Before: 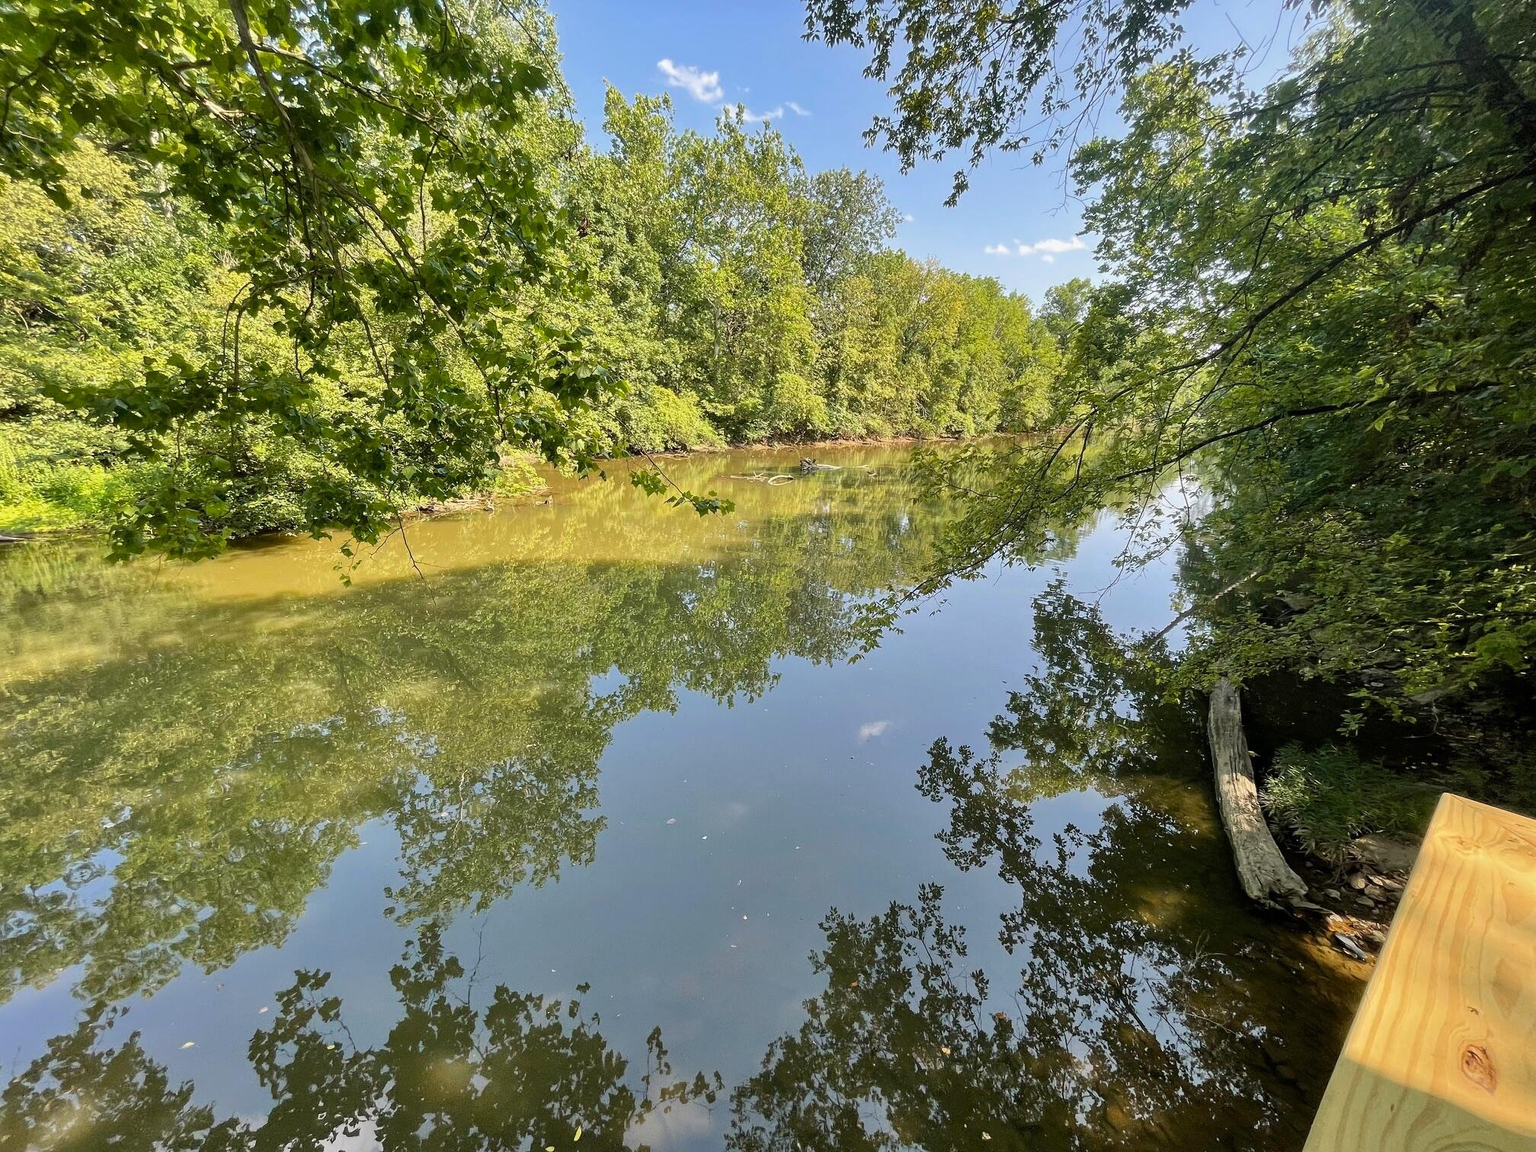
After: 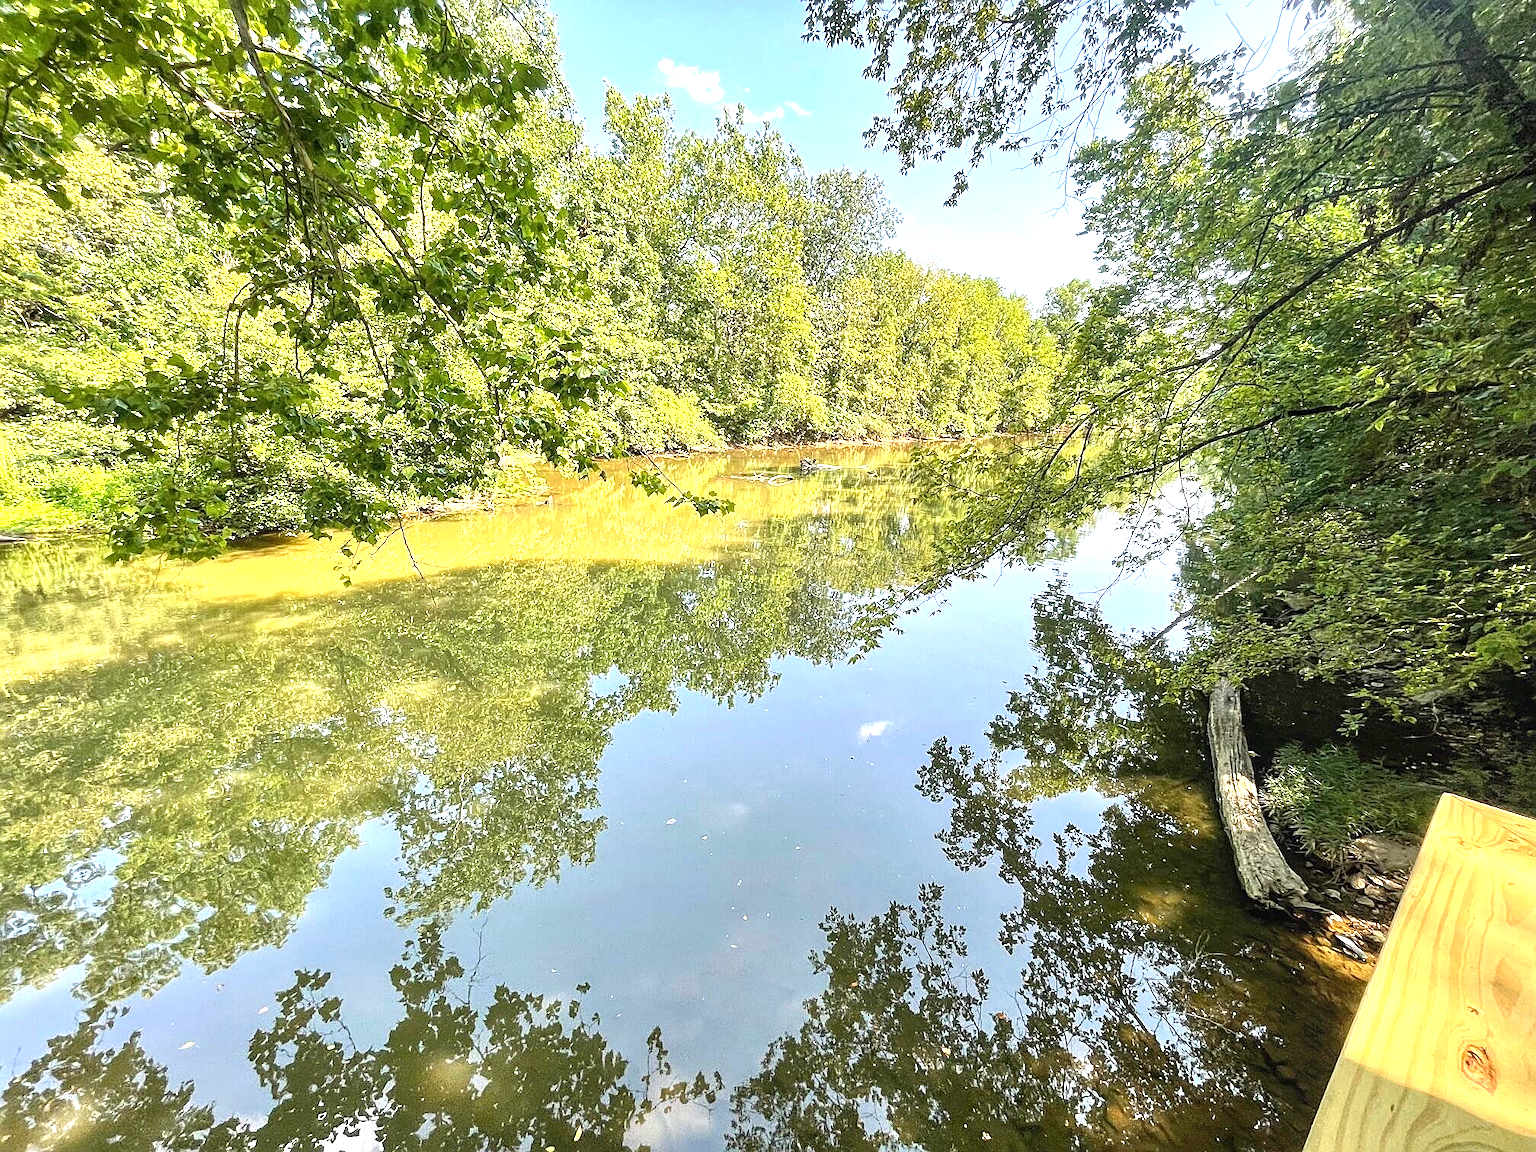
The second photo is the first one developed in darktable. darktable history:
exposure: black level correction 0, exposure 1.188 EV, compensate exposure bias true, compensate highlight preservation false
local contrast: on, module defaults
sharpen: on, module defaults
